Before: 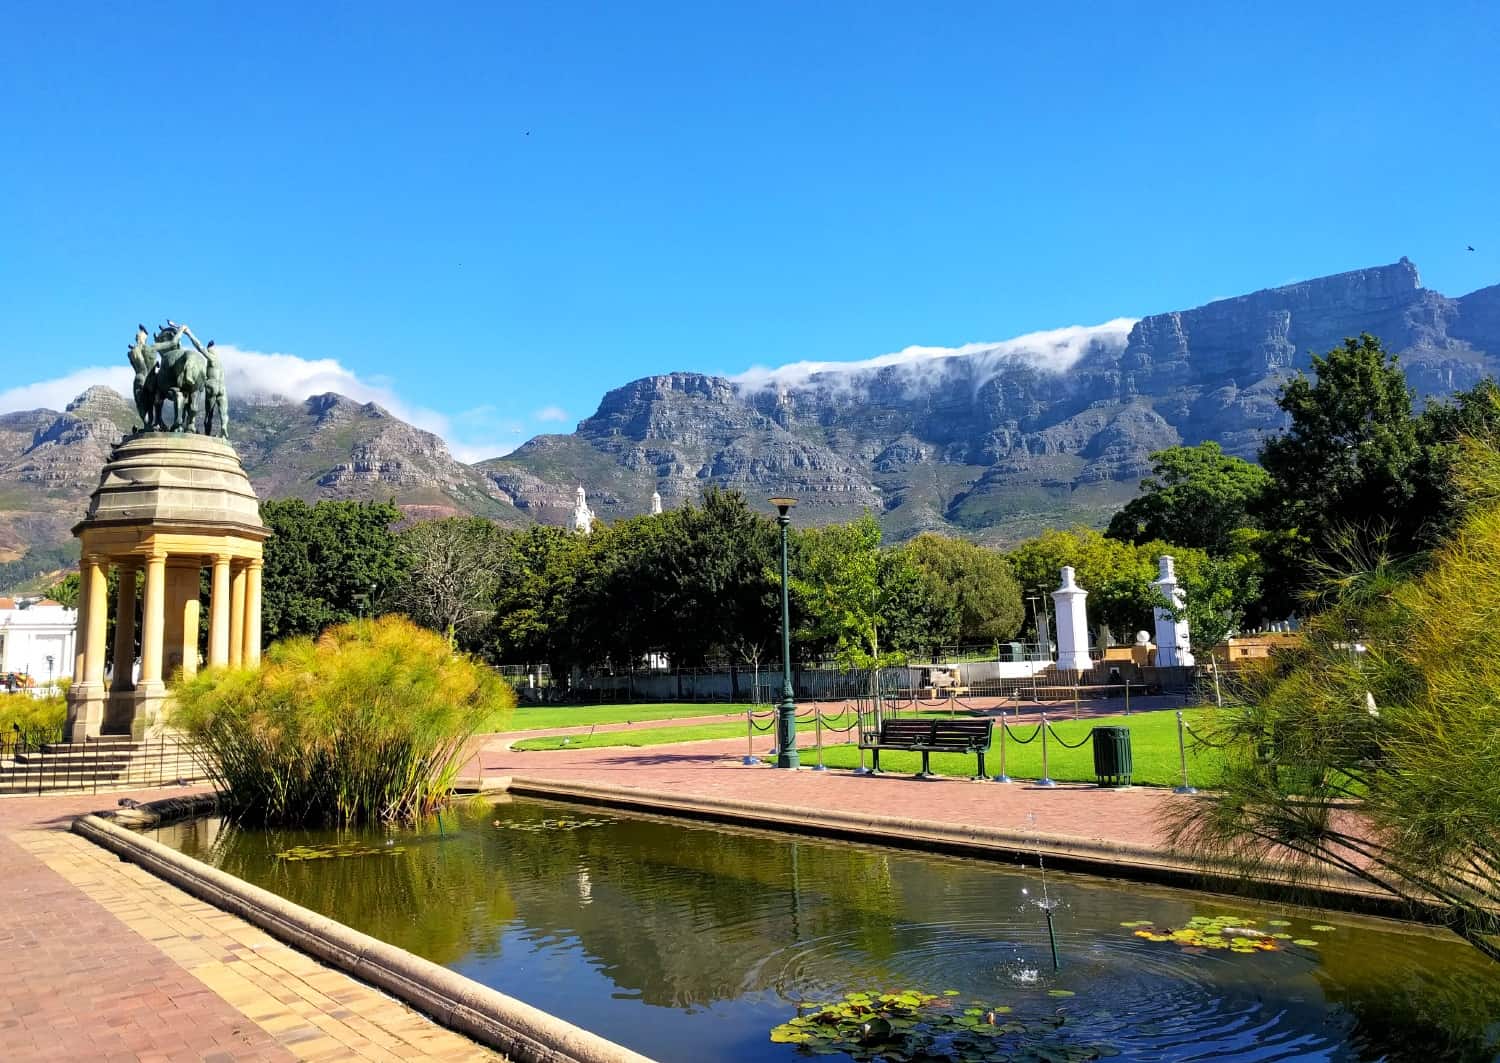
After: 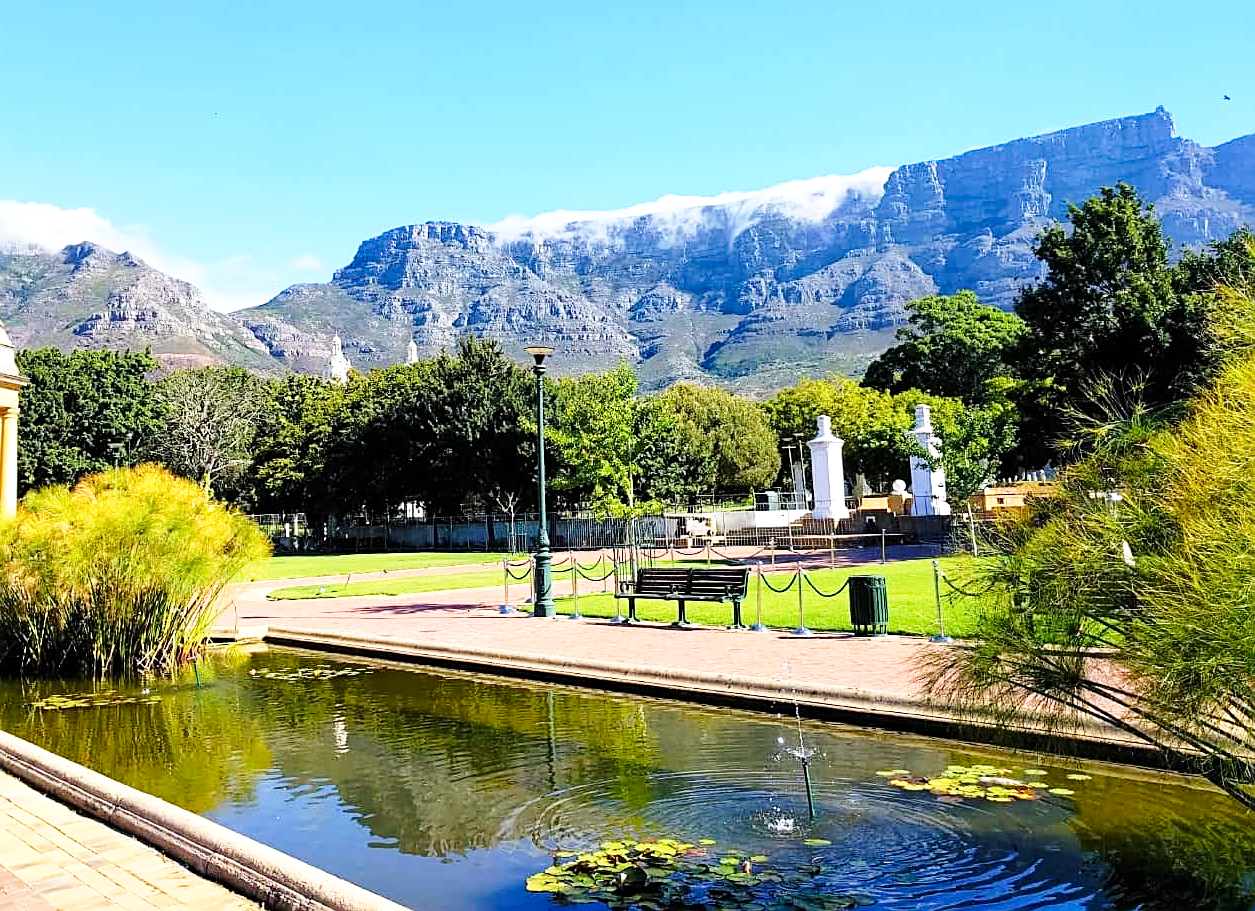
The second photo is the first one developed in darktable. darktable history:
base curve: curves: ch0 [(0, 0) (0.028, 0.03) (0.121, 0.232) (0.46, 0.748) (0.859, 0.968) (1, 1)], preserve colors none
crop: left 16.315%, top 14.246%
white balance: red 0.98, blue 1.034
exposure: exposure 0.207 EV, compensate highlight preservation false
sharpen: on, module defaults
